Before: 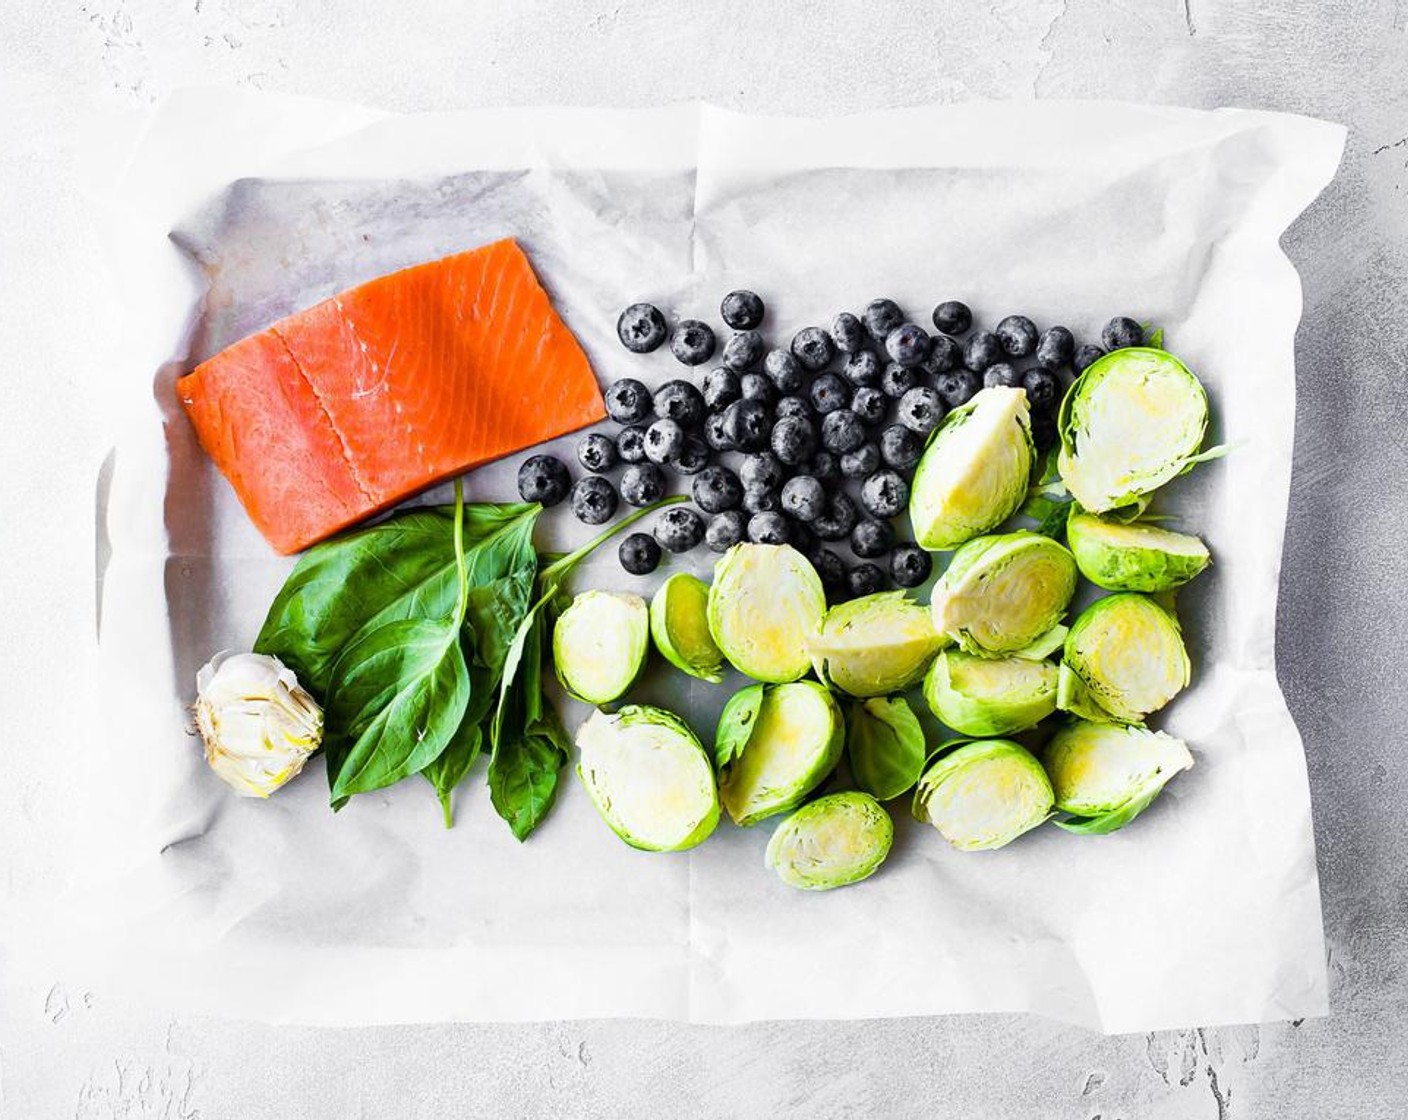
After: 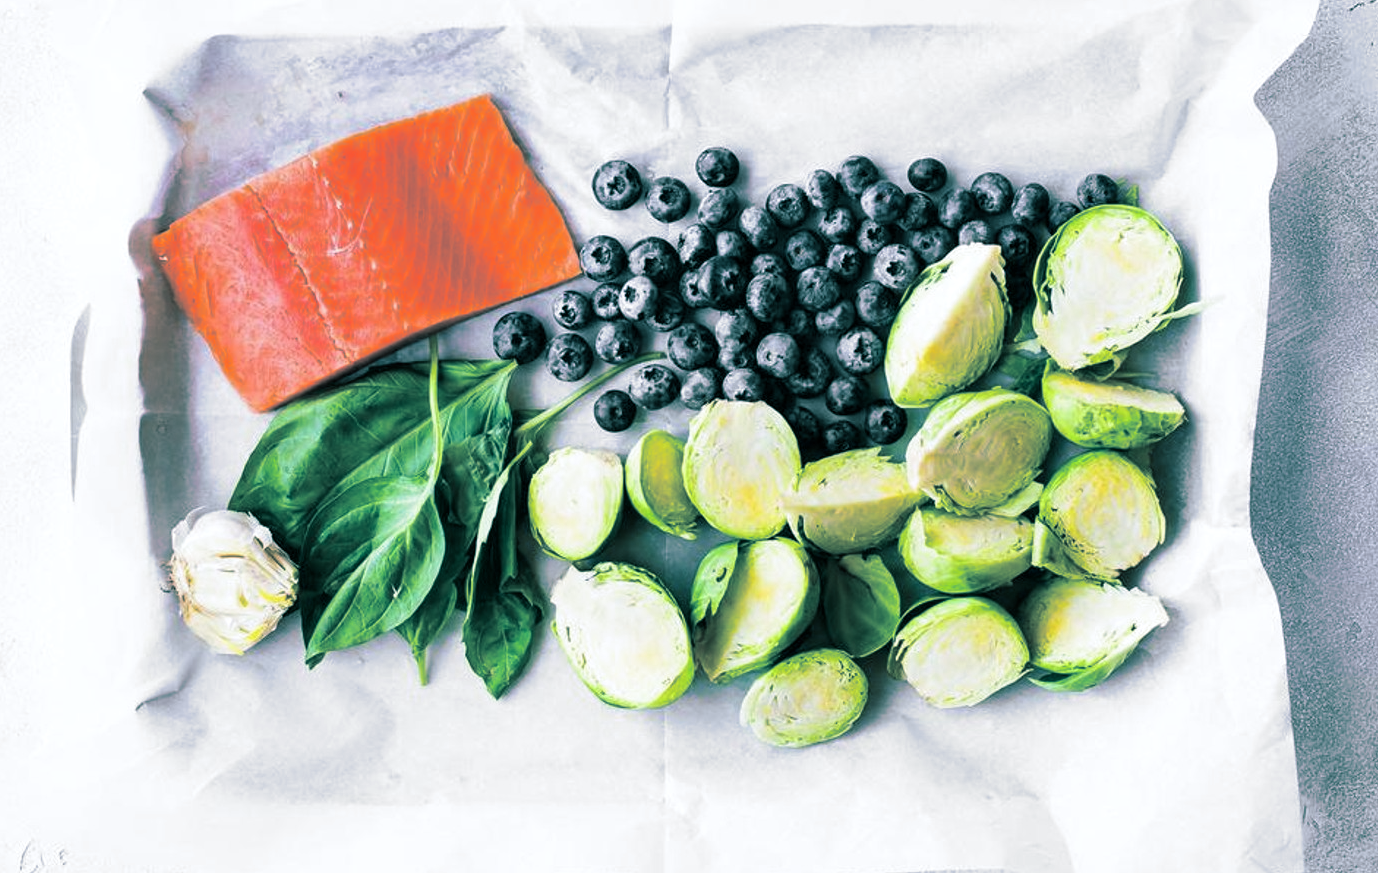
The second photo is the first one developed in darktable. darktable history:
crop and rotate: left 1.814%, top 12.818%, right 0.25%, bottom 9.225%
color correction: highlights a* -0.772, highlights b* -8.92
rotate and perspective: crop left 0, crop top 0
split-toning: shadows › hue 186.43°, highlights › hue 49.29°, compress 30.29%
